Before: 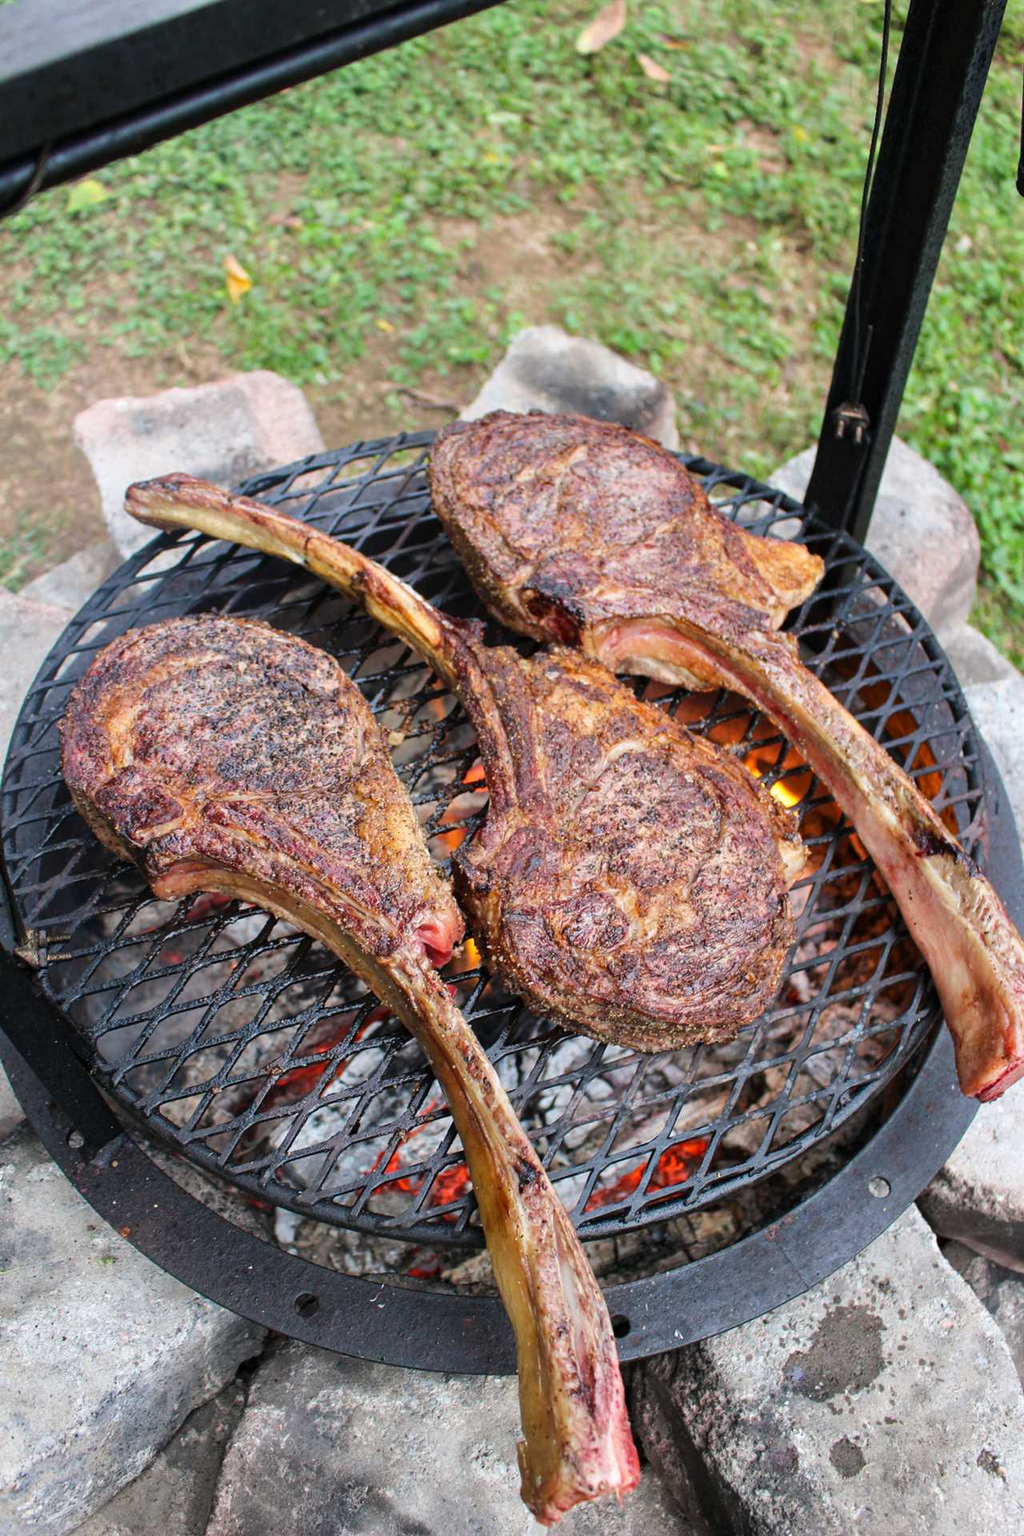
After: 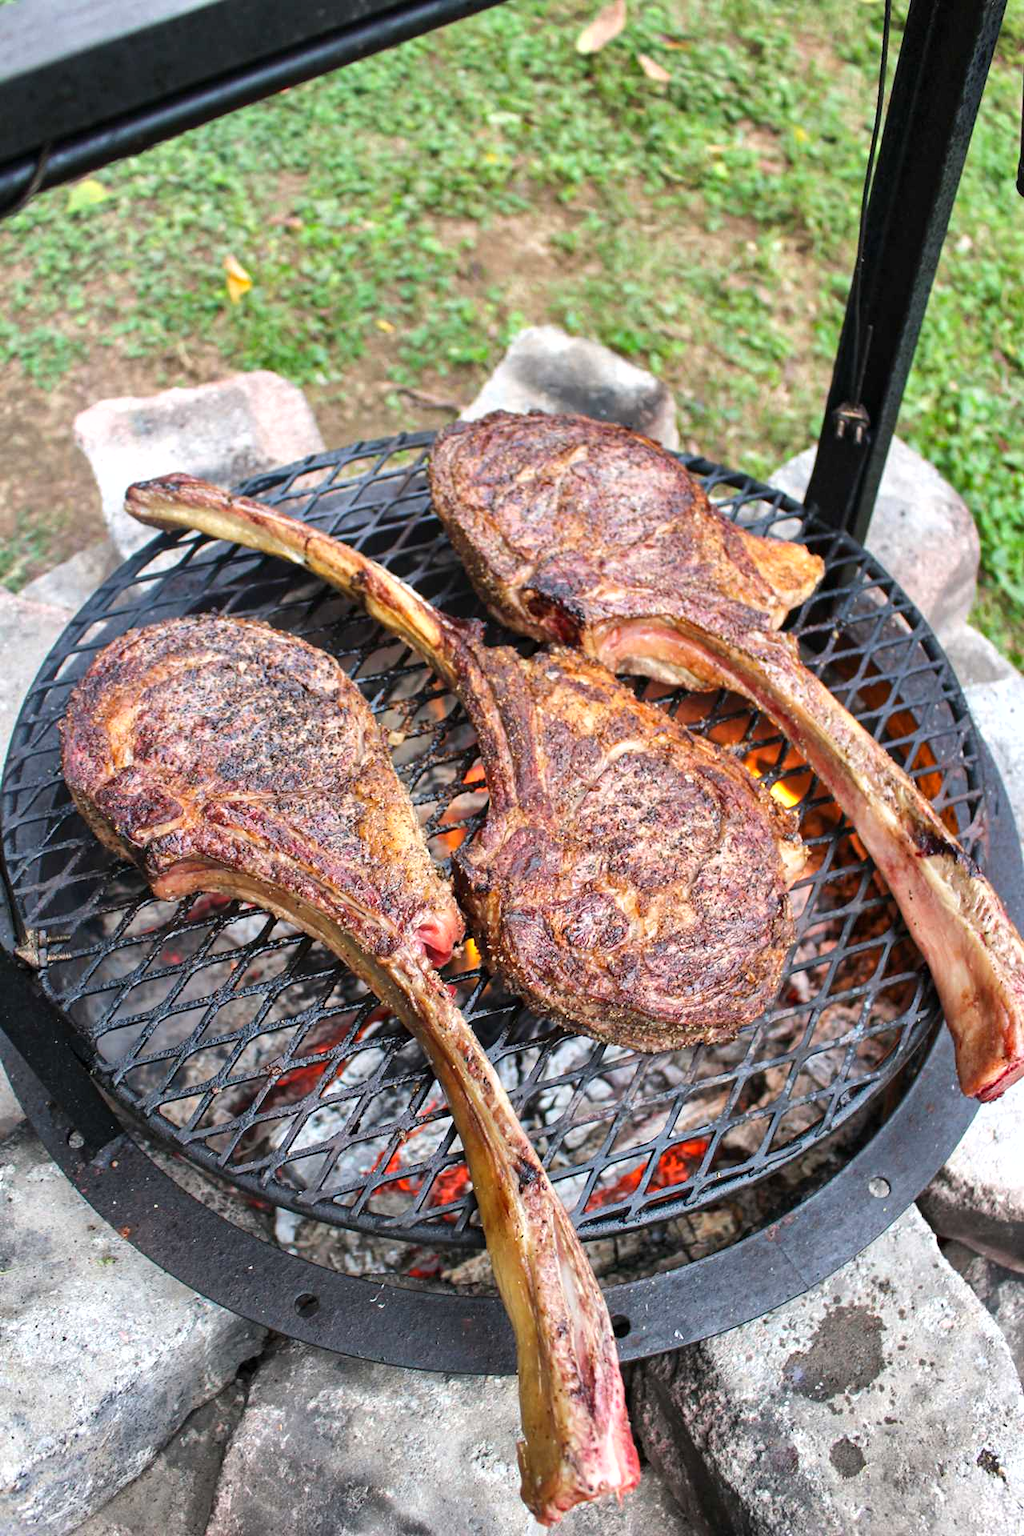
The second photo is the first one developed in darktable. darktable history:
shadows and highlights: low approximation 0.01, soften with gaussian
exposure: exposure 0.375 EV, compensate highlight preservation false
